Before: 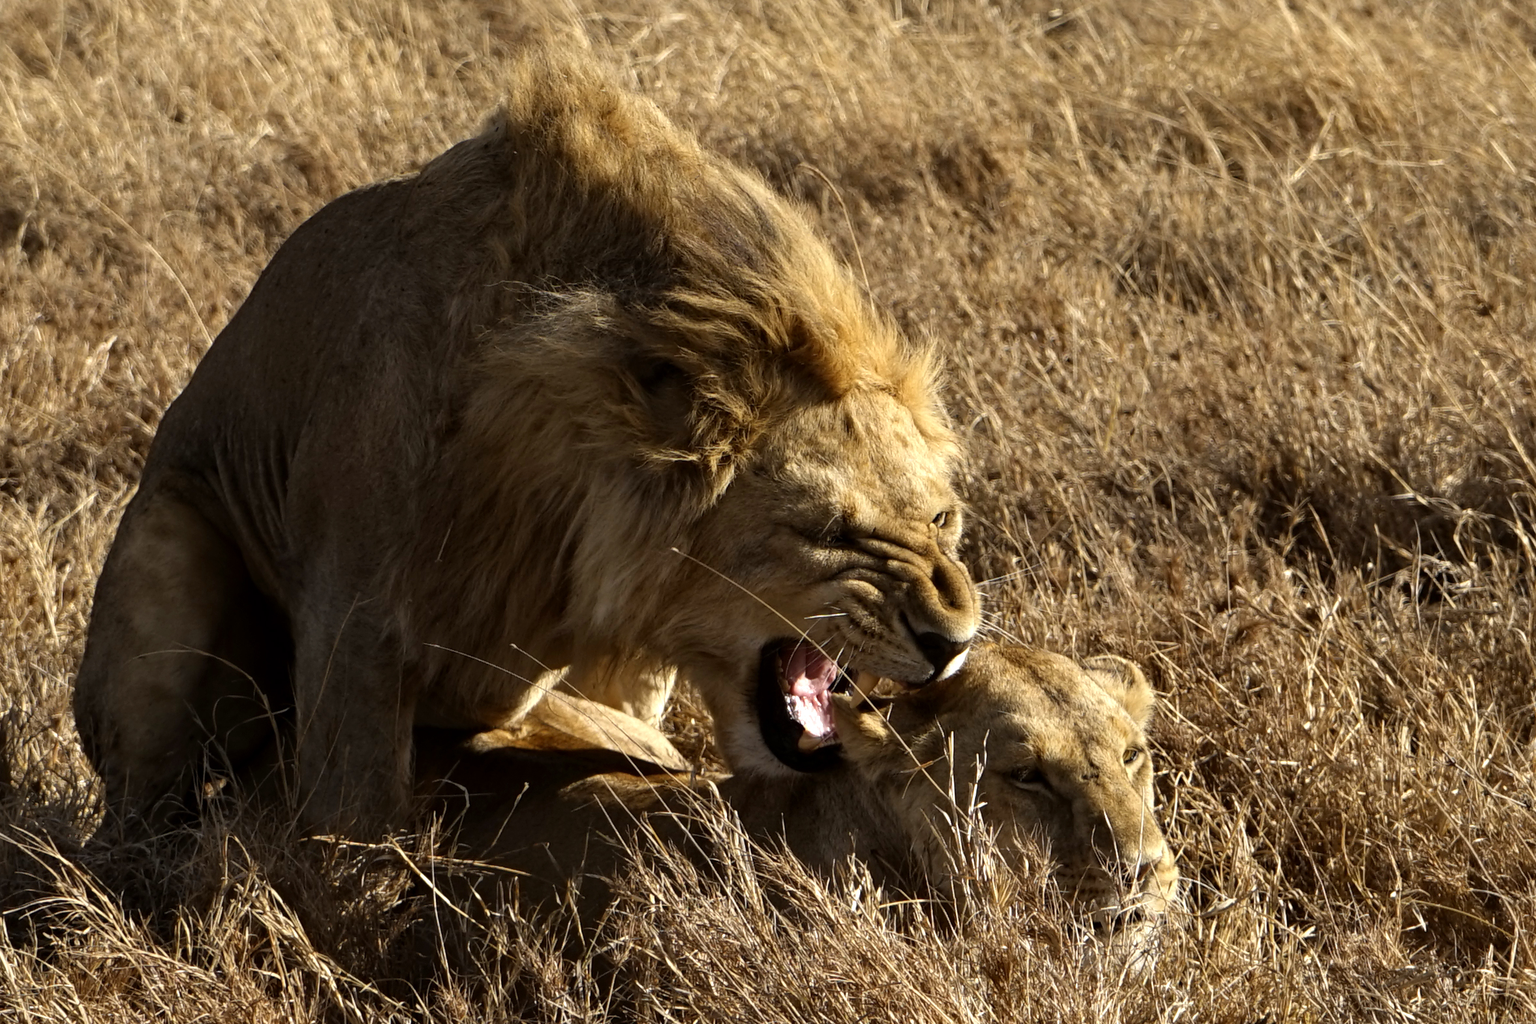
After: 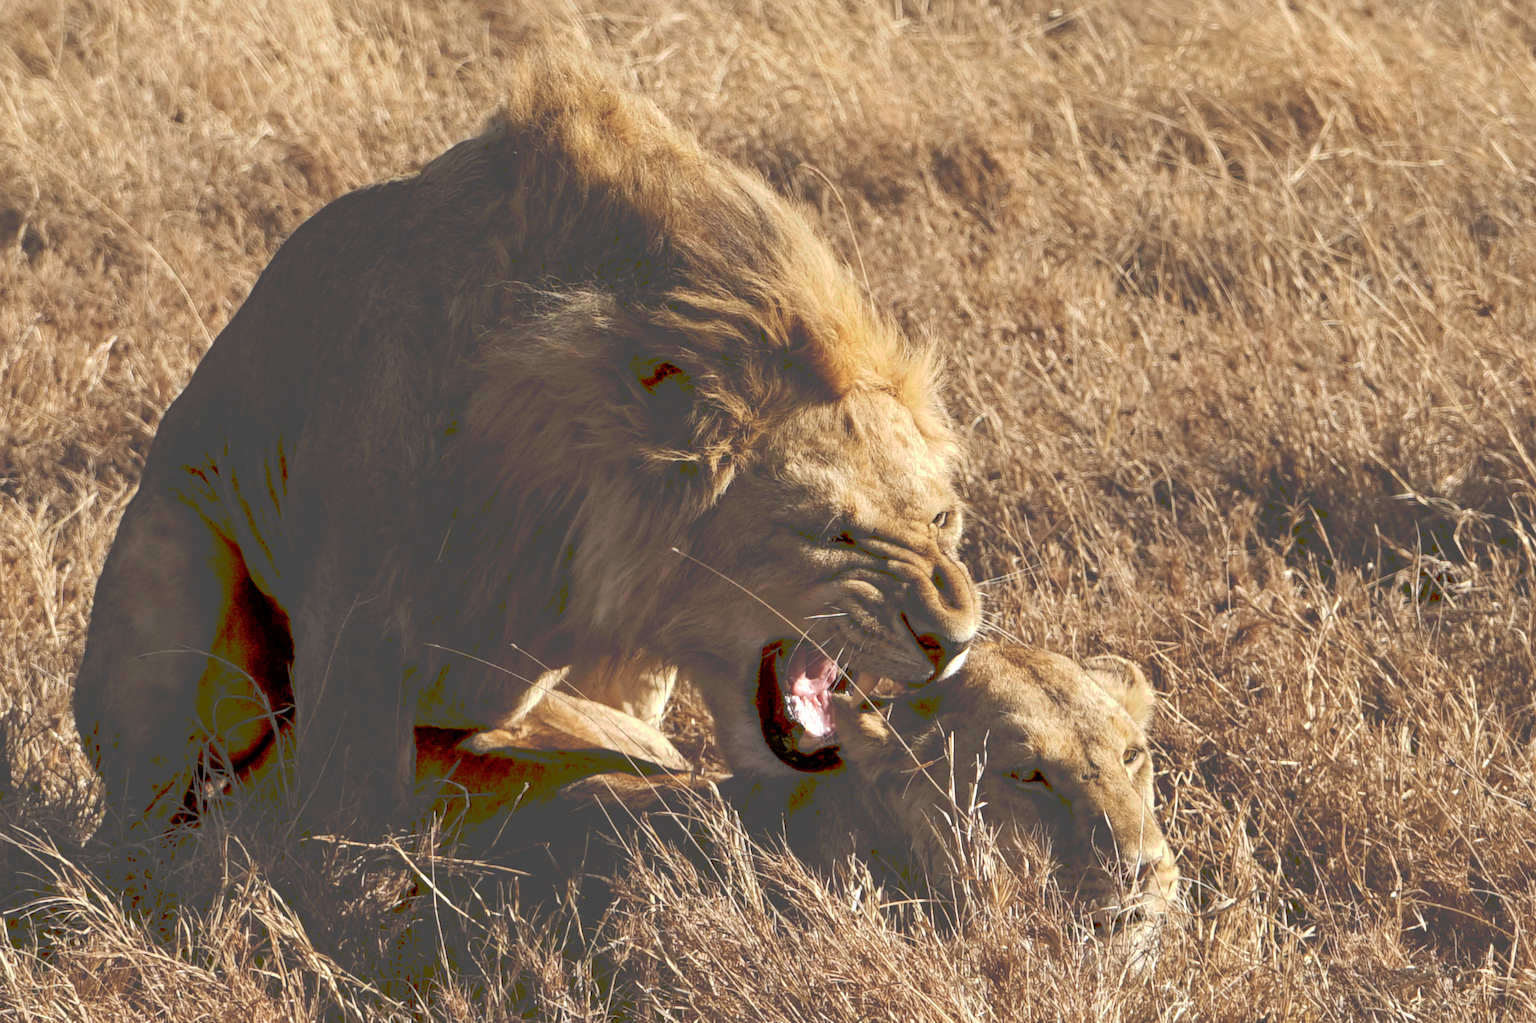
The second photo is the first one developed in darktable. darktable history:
tone curve: curves: ch0 [(0, 0) (0.003, 0.298) (0.011, 0.298) (0.025, 0.298) (0.044, 0.3) (0.069, 0.302) (0.1, 0.312) (0.136, 0.329) (0.177, 0.354) (0.224, 0.376) (0.277, 0.408) (0.335, 0.453) (0.399, 0.503) (0.468, 0.562) (0.543, 0.623) (0.623, 0.686) (0.709, 0.754) (0.801, 0.825) (0.898, 0.873) (1, 1)], preserve colors none
color correction: highlights b* -0.046, saturation 0.991
